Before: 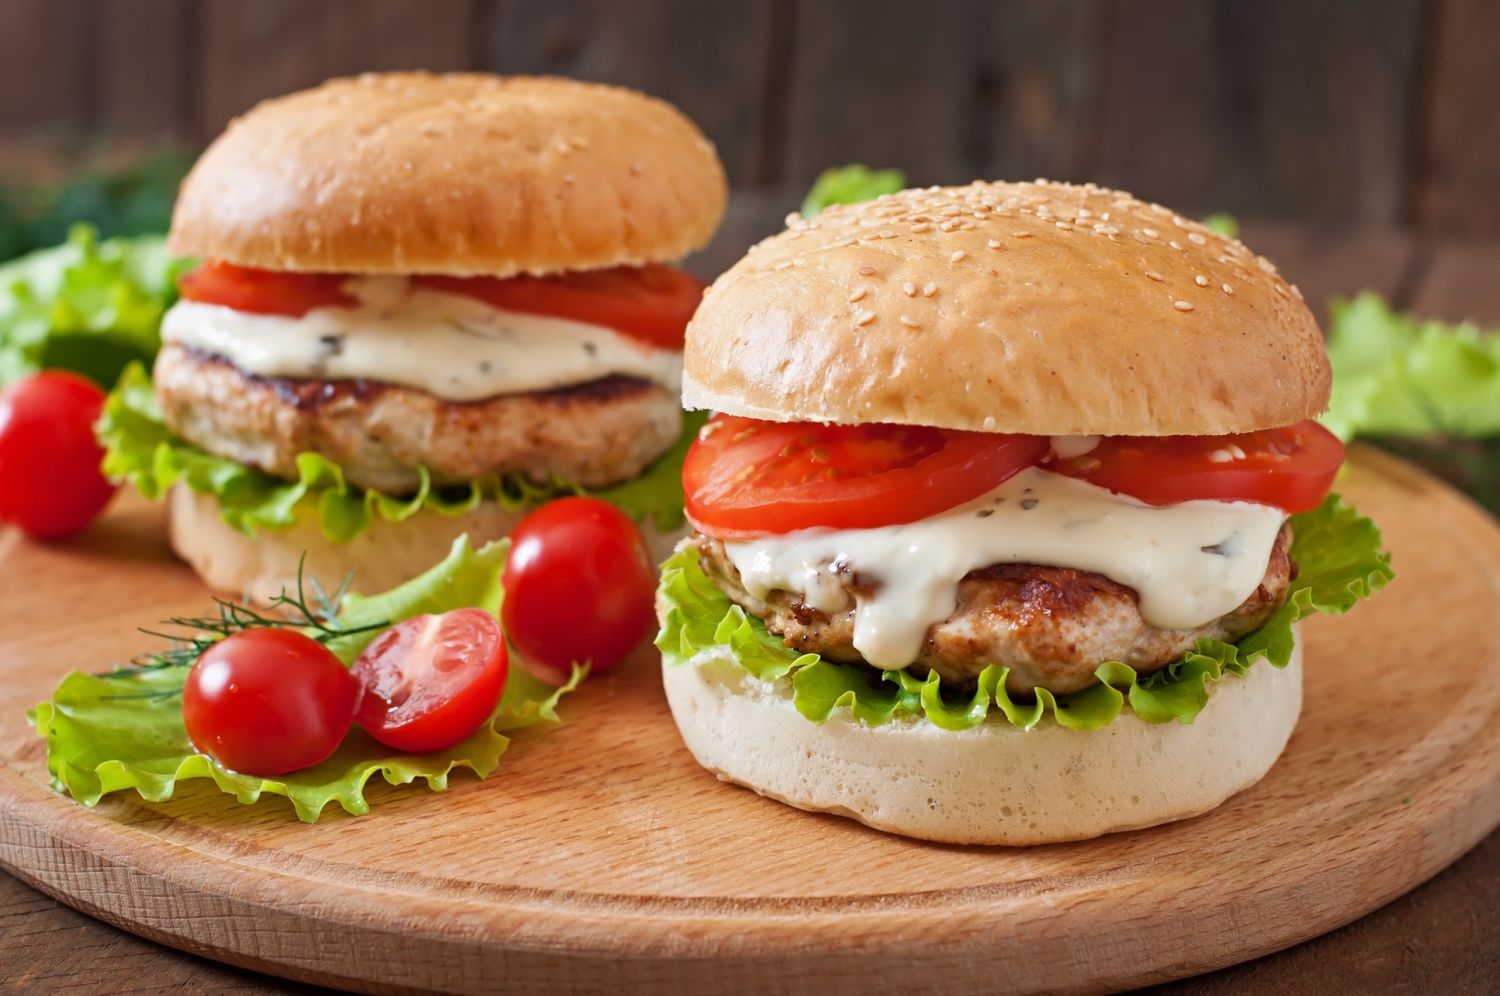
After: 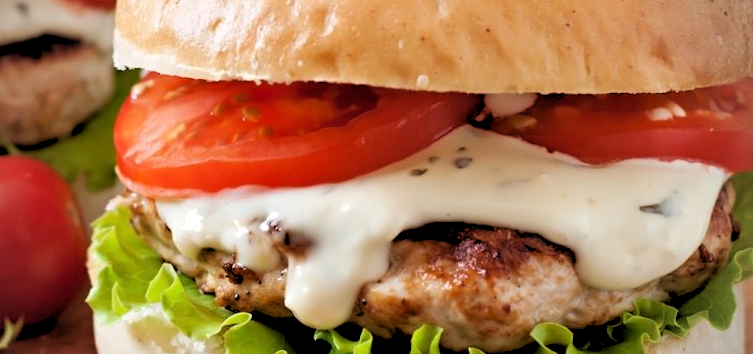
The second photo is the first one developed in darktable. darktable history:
vignetting: fall-off radius 60.92%
crop: left 36.607%, top 34.735%, right 13.146%, bottom 30.611%
rgb levels: levels [[0.029, 0.461, 0.922], [0, 0.5, 1], [0, 0.5, 1]]
rotate and perspective: lens shift (horizontal) -0.055, automatic cropping off
